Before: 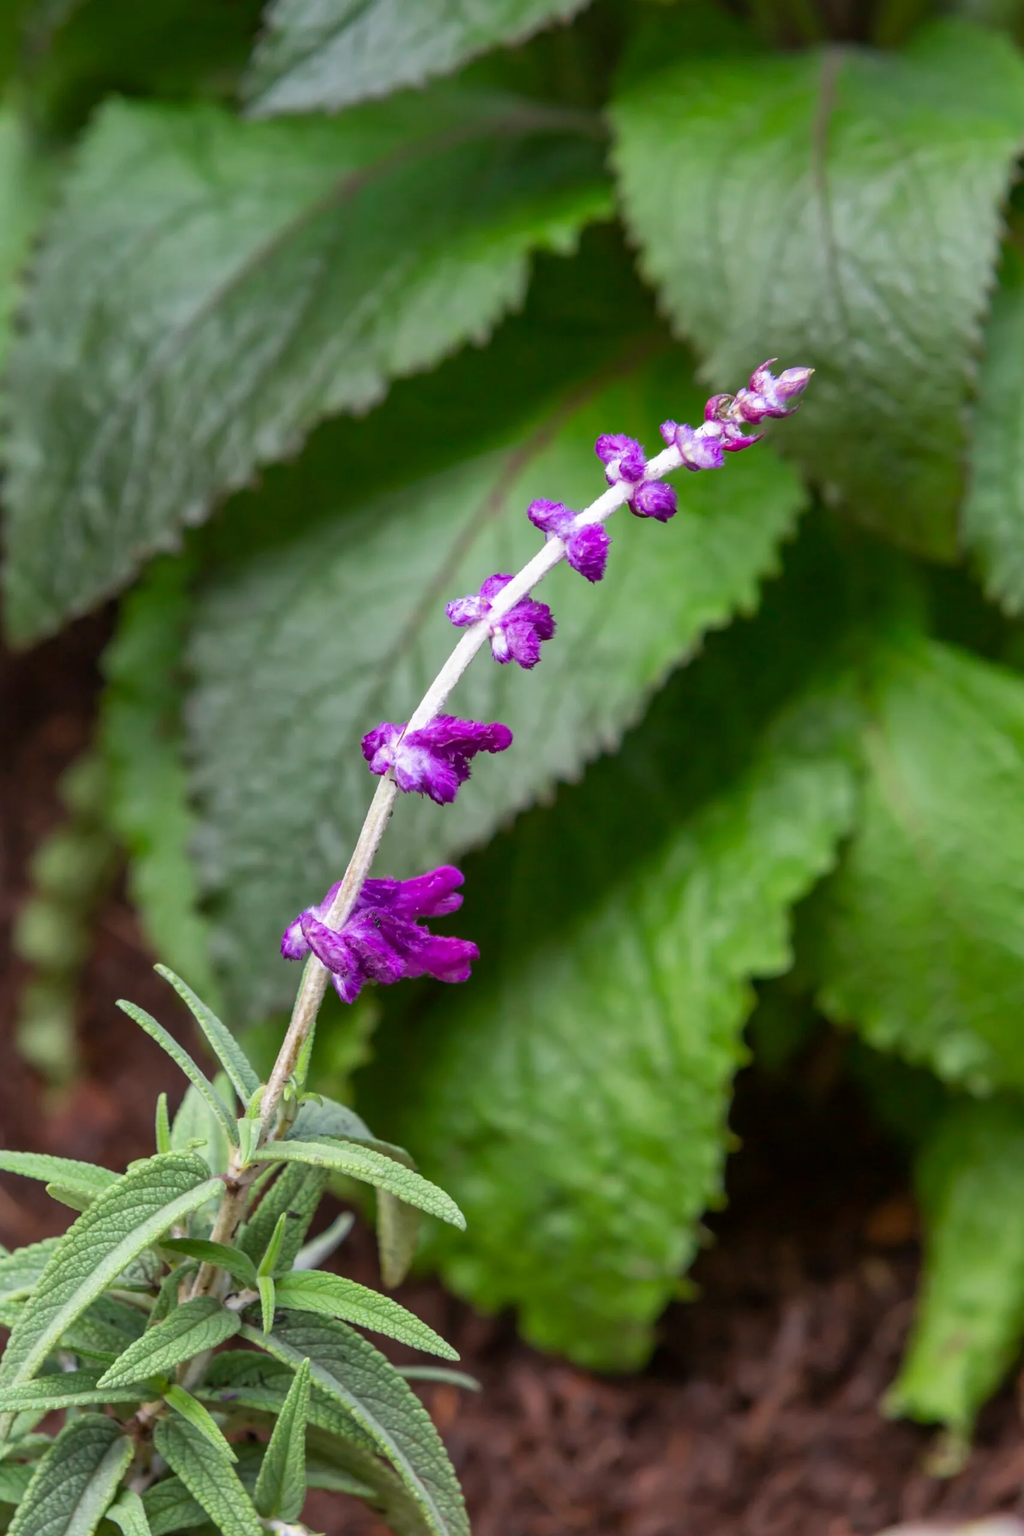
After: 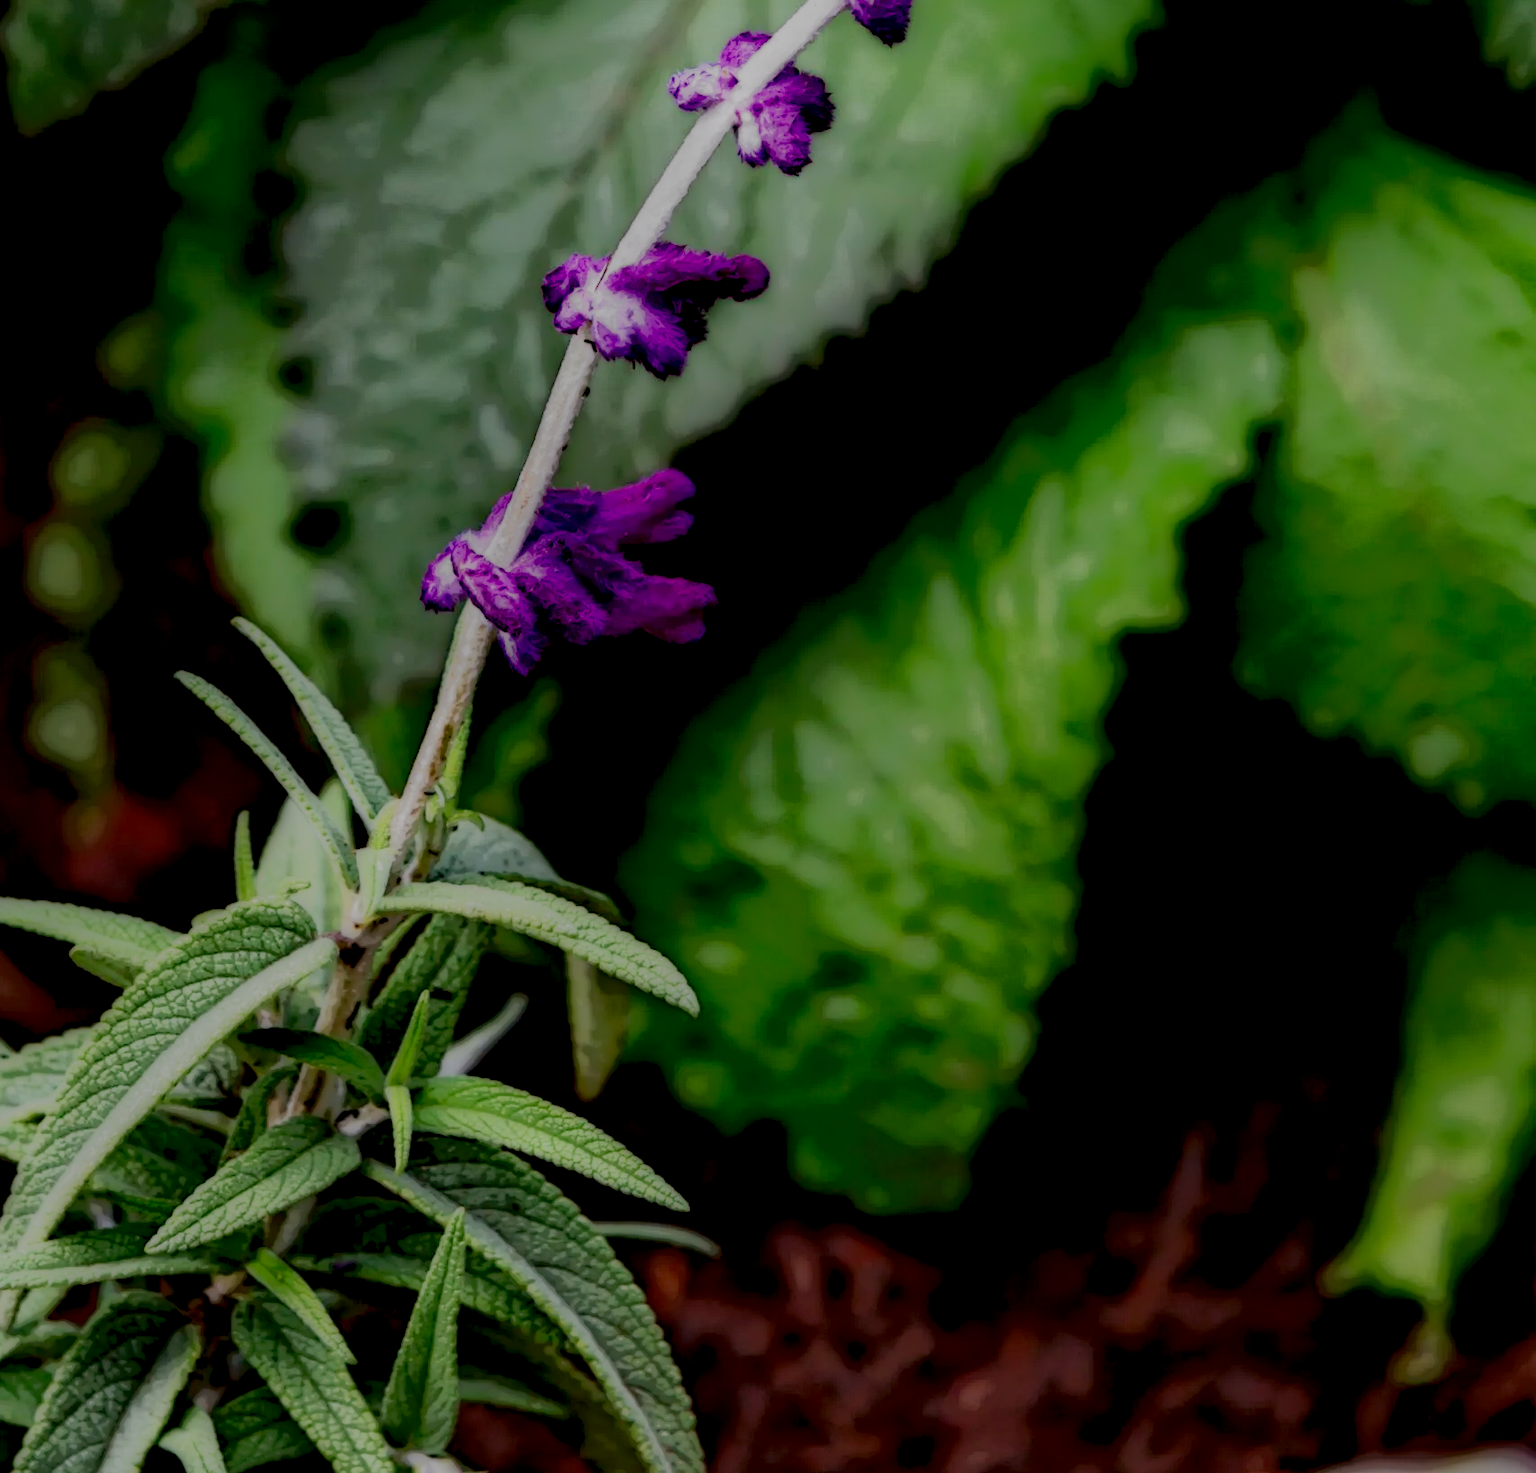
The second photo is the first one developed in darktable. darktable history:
color balance rgb: highlights gain › chroma 0.226%, highlights gain › hue 330.97°, global offset › hue 168.73°, white fulcrum 0.085 EV, linear chroma grading › shadows -2.312%, linear chroma grading › highlights -14.291%, linear chroma grading › global chroma -9.402%, linear chroma grading › mid-tones -9.713%, perceptual saturation grading › global saturation 0.115%, global vibrance 20%
local contrast: highlights 1%, shadows 208%, detail 164%, midtone range 0.004
tone curve: curves: ch0 [(0, 0.026) (0.058, 0.036) (0.246, 0.214) (0.437, 0.498) (0.55, 0.644) (0.657, 0.767) (0.822, 0.9) (1, 0.961)]; ch1 [(0, 0) (0.346, 0.307) (0.408, 0.369) (0.453, 0.457) (0.476, 0.489) (0.502, 0.498) (0.521, 0.515) (0.537, 0.531) (0.612, 0.641) (0.676, 0.728) (1, 1)]; ch2 [(0, 0) (0.346, 0.34) (0.434, 0.46) (0.485, 0.494) (0.5, 0.494) (0.511, 0.508) (0.537, 0.564) (0.579, 0.599) (0.663, 0.67) (1, 1)], preserve colors none
crop and rotate: top 35.989%
